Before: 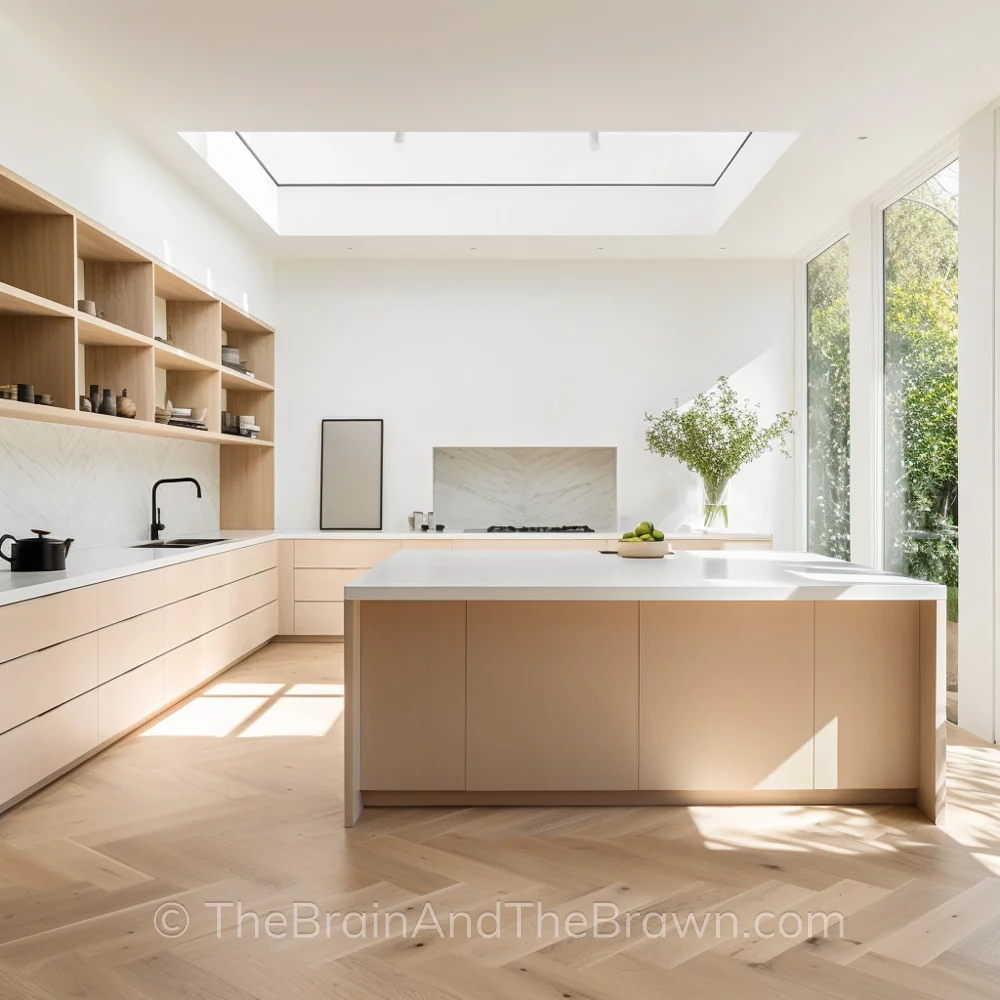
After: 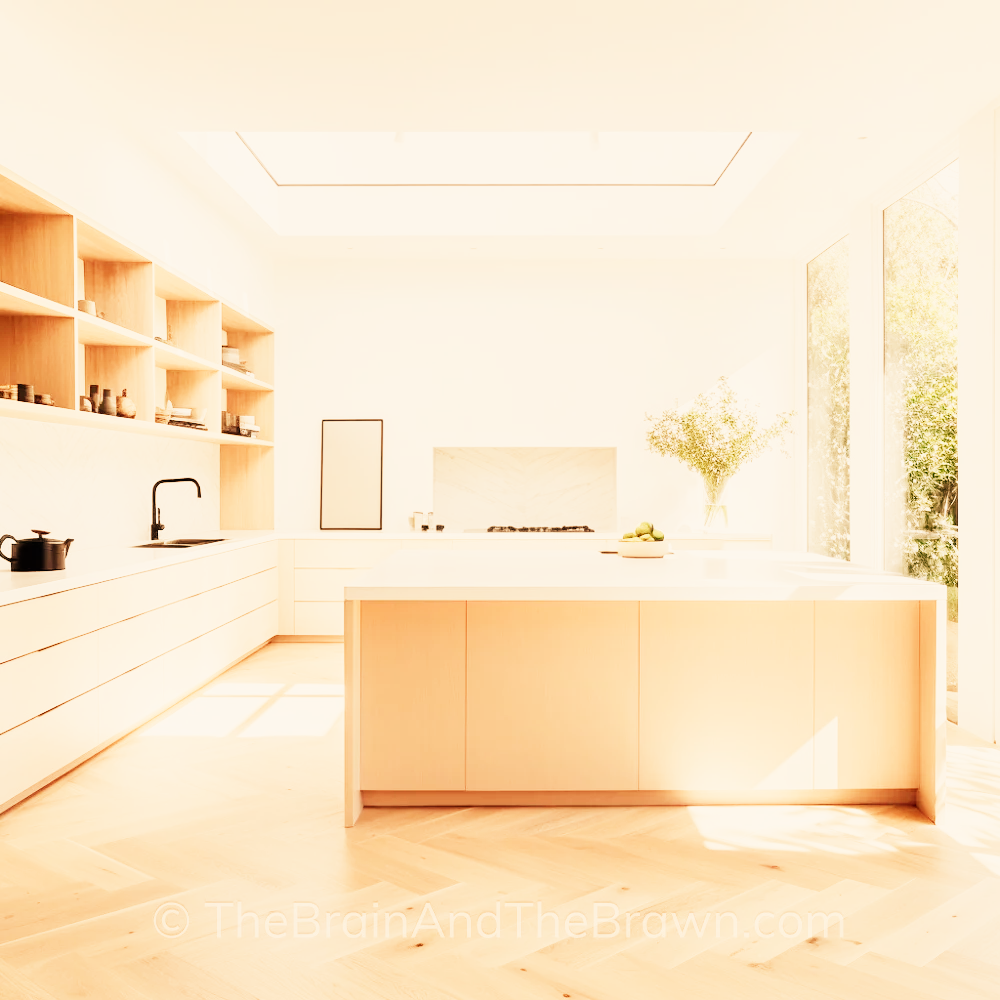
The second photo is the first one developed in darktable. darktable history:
white balance: red 1.467, blue 0.684
sigmoid: skew -0.2, preserve hue 0%, red attenuation 0.1, red rotation 0.035, green attenuation 0.1, green rotation -0.017, blue attenuation 0.15, blue rotation -0.052, base primaries Rec2020
exposure: black level correction 0, exposure 1.9 EV, compensate highlight preservation false
